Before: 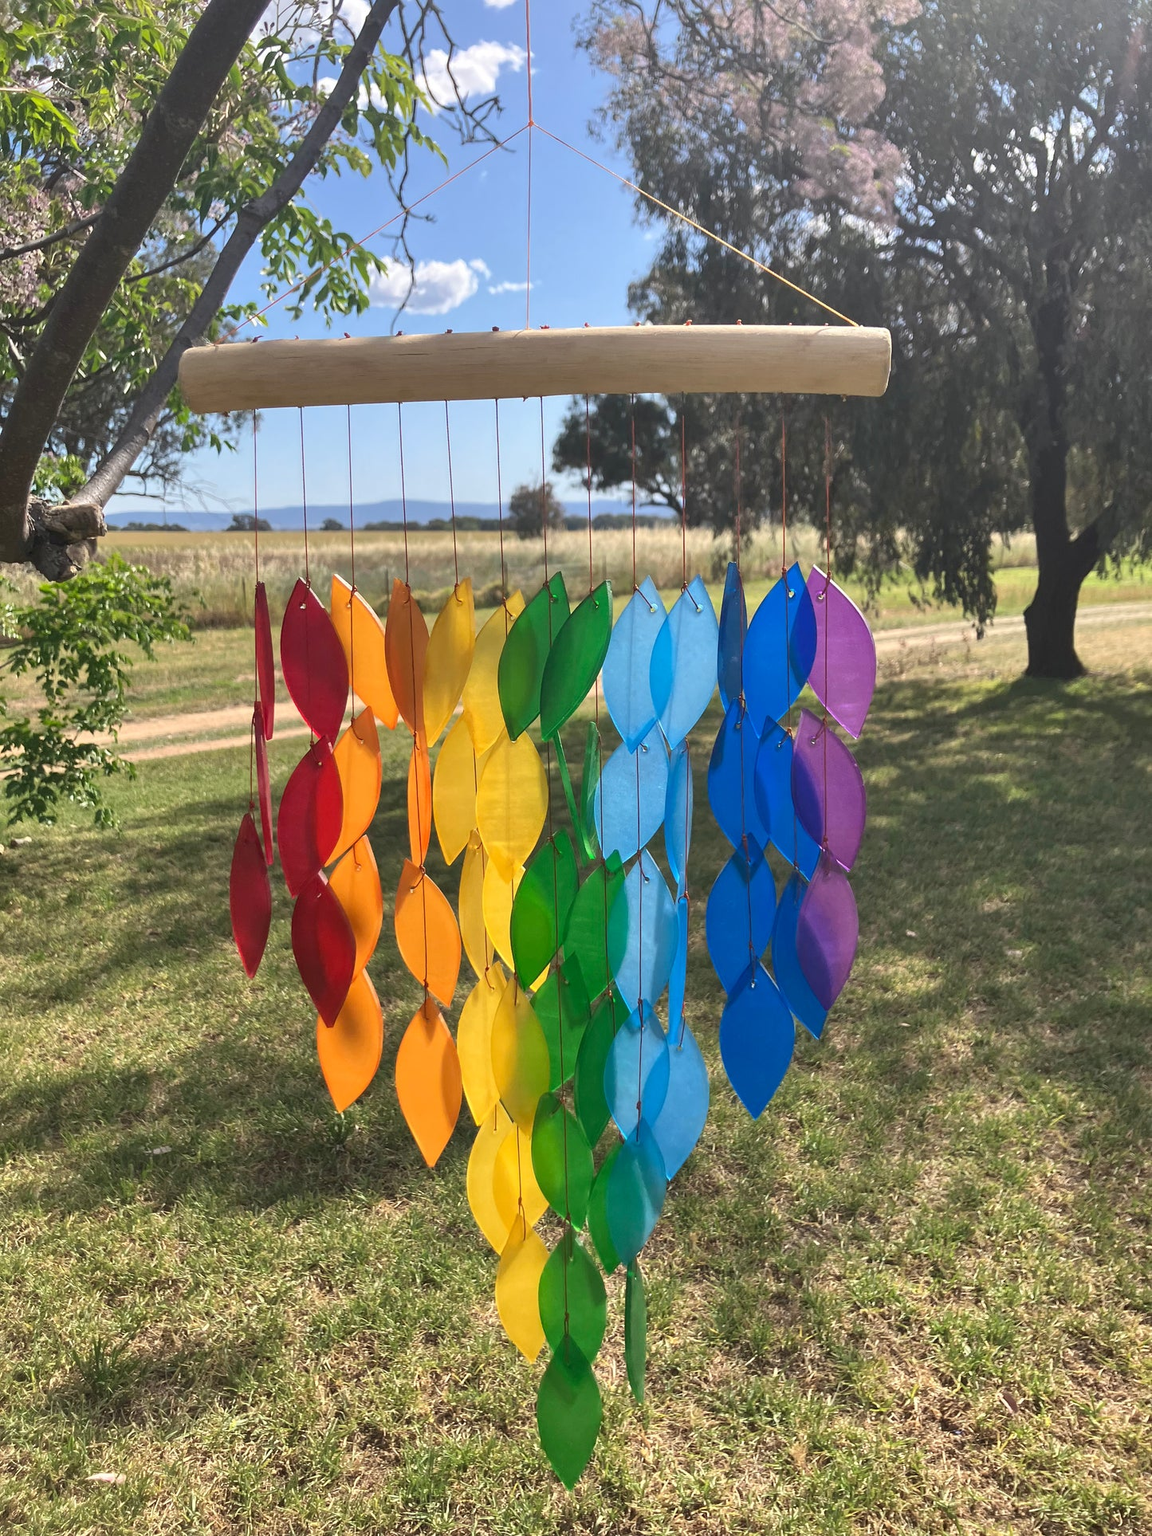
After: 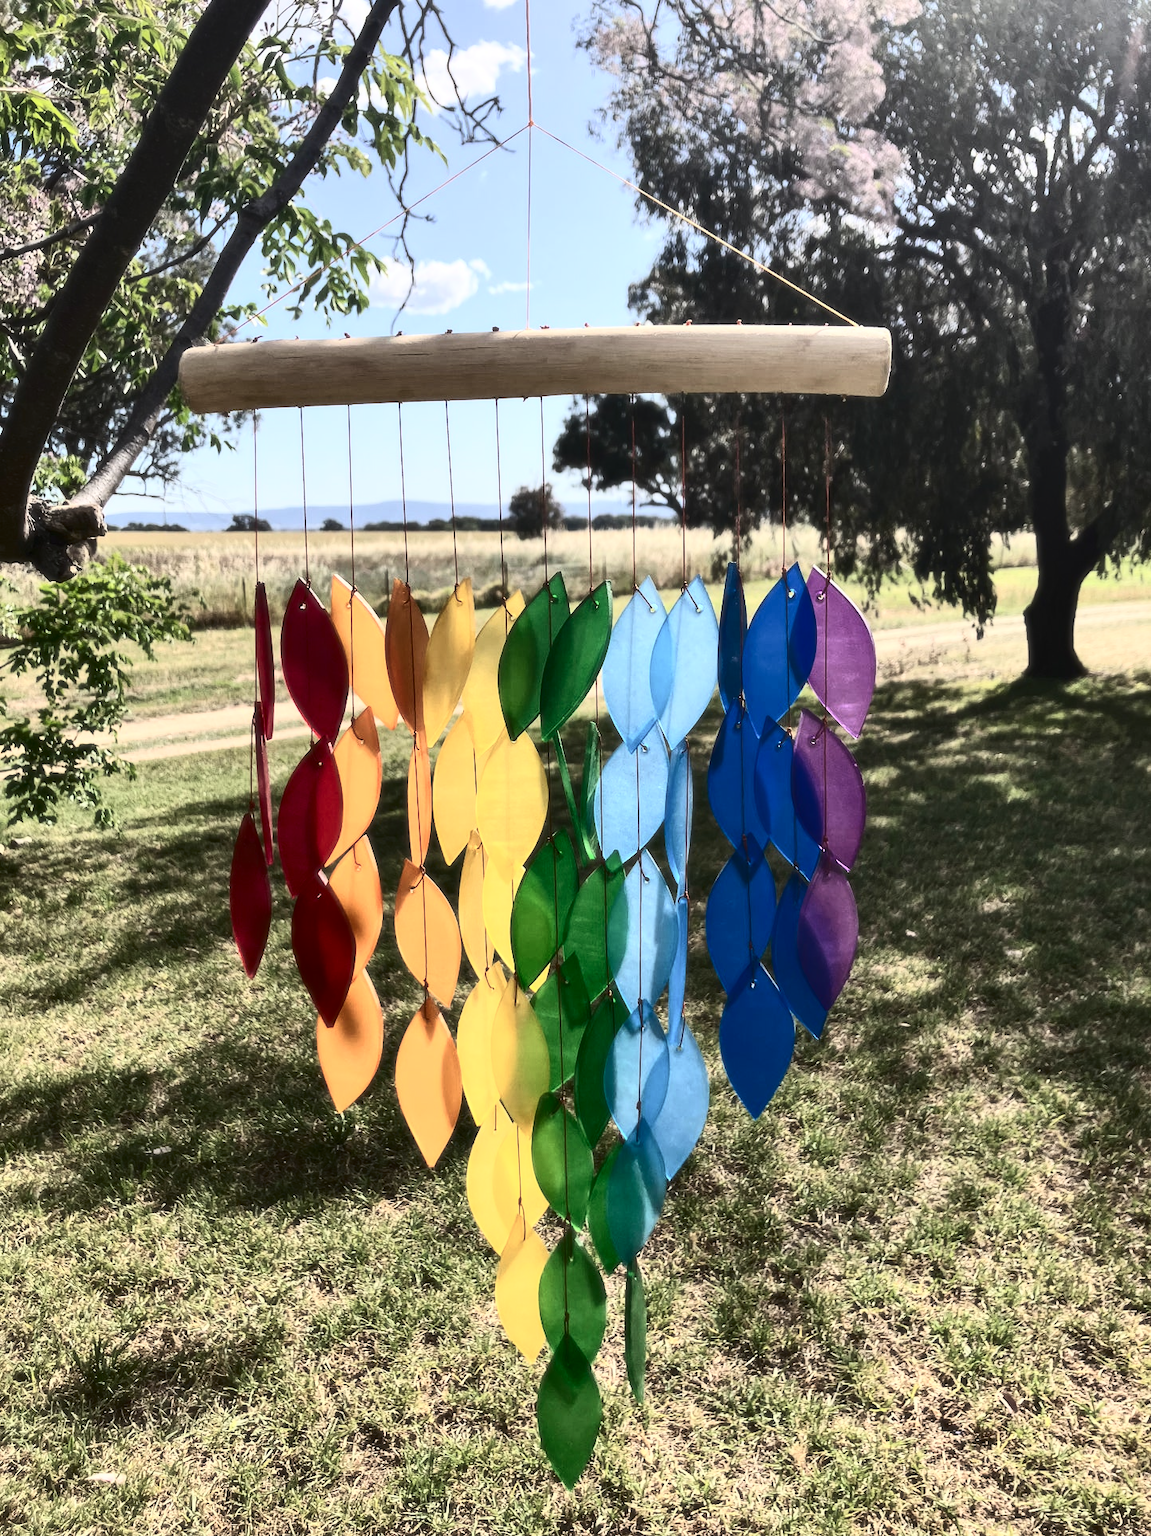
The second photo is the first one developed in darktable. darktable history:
soften: size 10%, saturation 50%, brightness 0.2 EV, mix 10%
contrast brightness saturation: contrast 0.5, saturation -0.1
shadows and highlights: shadows 30.86, highlights 0, soften with gaussian
